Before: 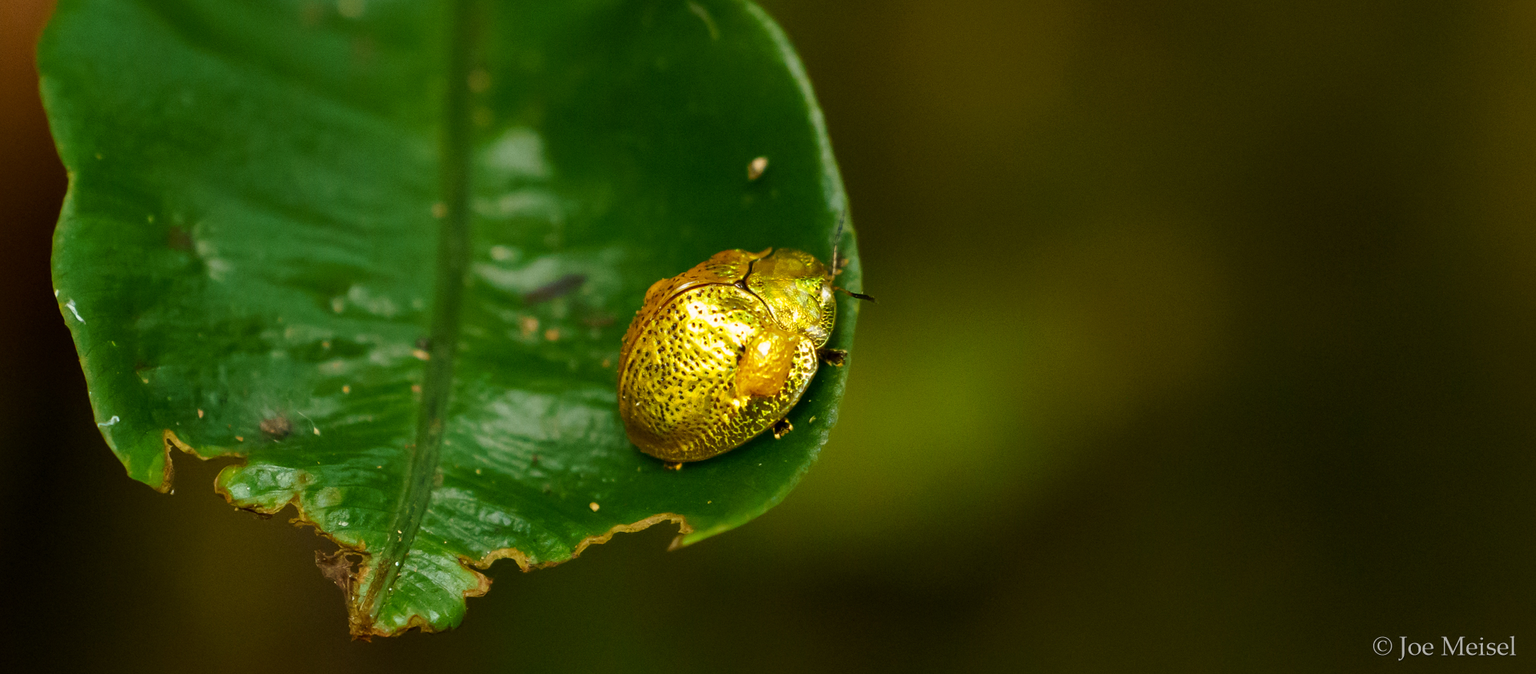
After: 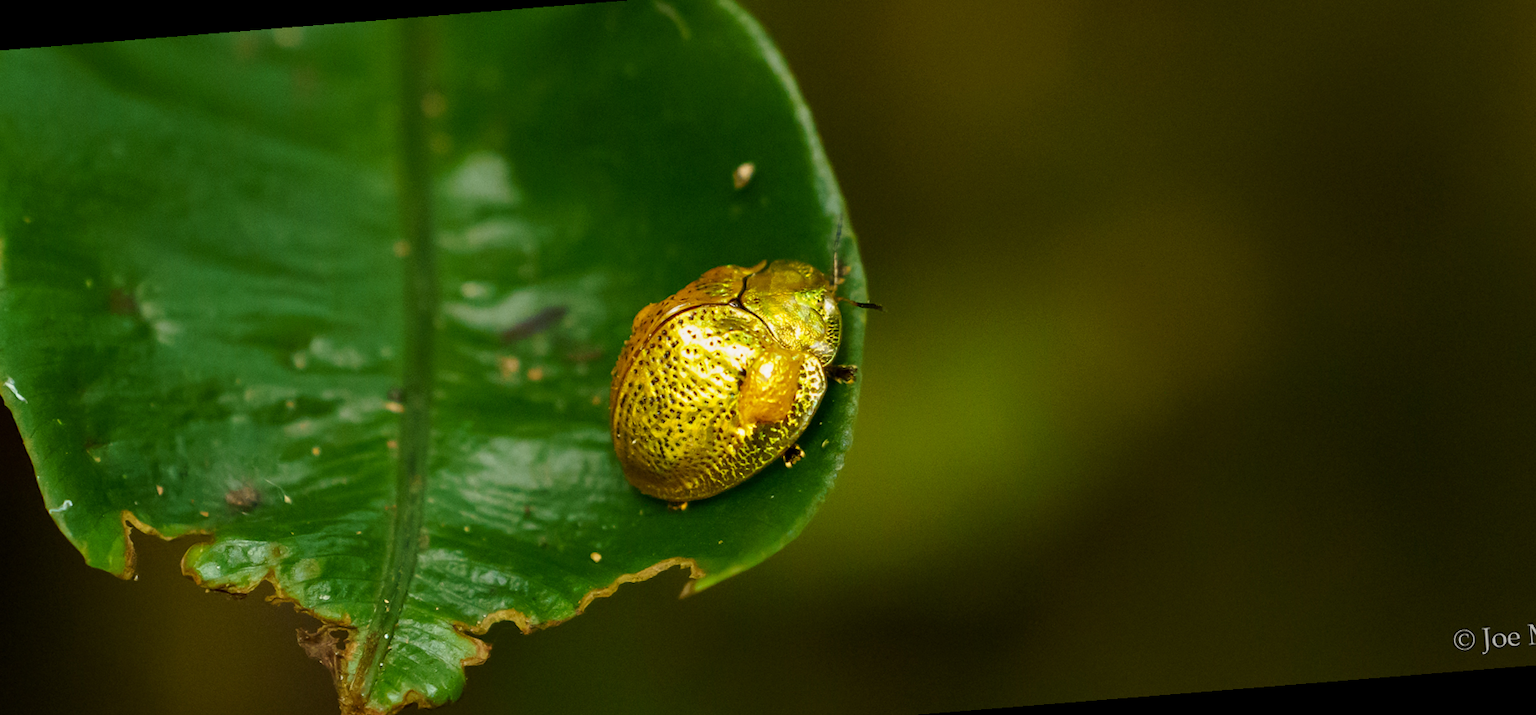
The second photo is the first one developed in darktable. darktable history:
tone equalizer: -8 EV -0.002 EV, -7 EV 0.005 EV, -6 EV -0.009 EV, -5 EV 0.011 EV, -4 EV -0.012 EV, -3 EV 0.007 EV, -2 EV -0.062 EV, -1 EV -0.293 EV, +0 EV -0.582 EV, smoothing diameter 2%, edges refinement/feathering 20, mask exposure compensation -1.57 EV, filter diffusion 5
rotate and perspective: rotation -4.57°, crop left 0.054, crop right 0.944, crop top 0.087, crop bottom 0.914
